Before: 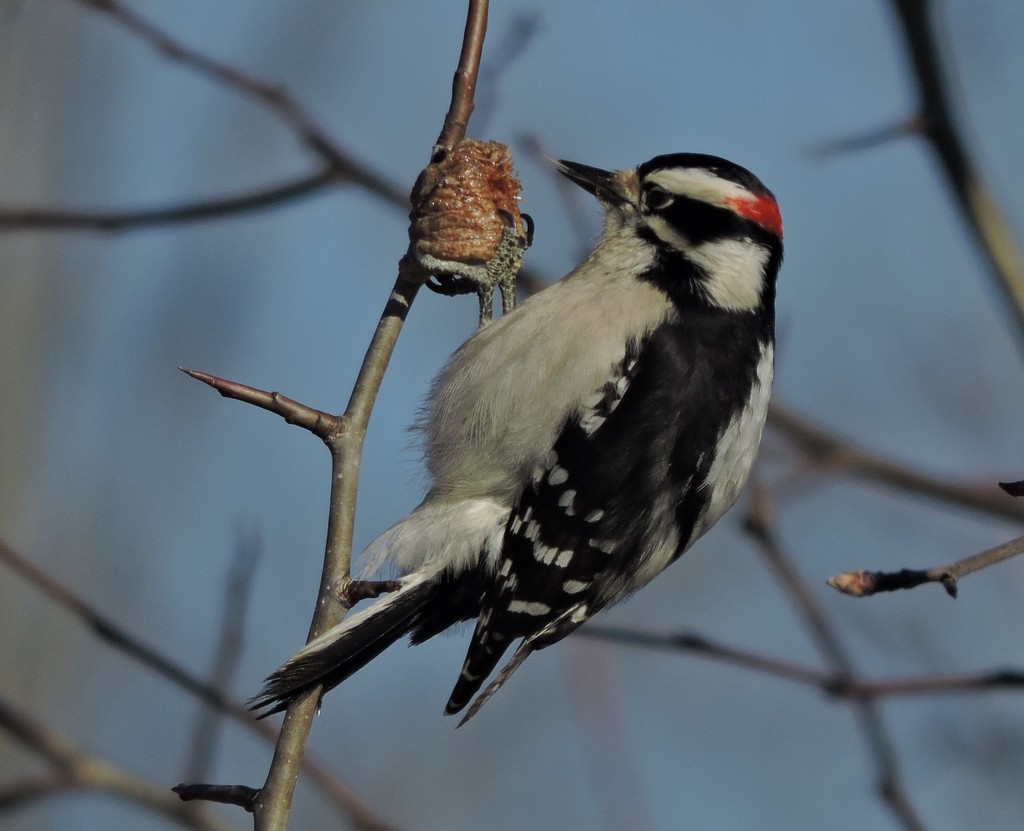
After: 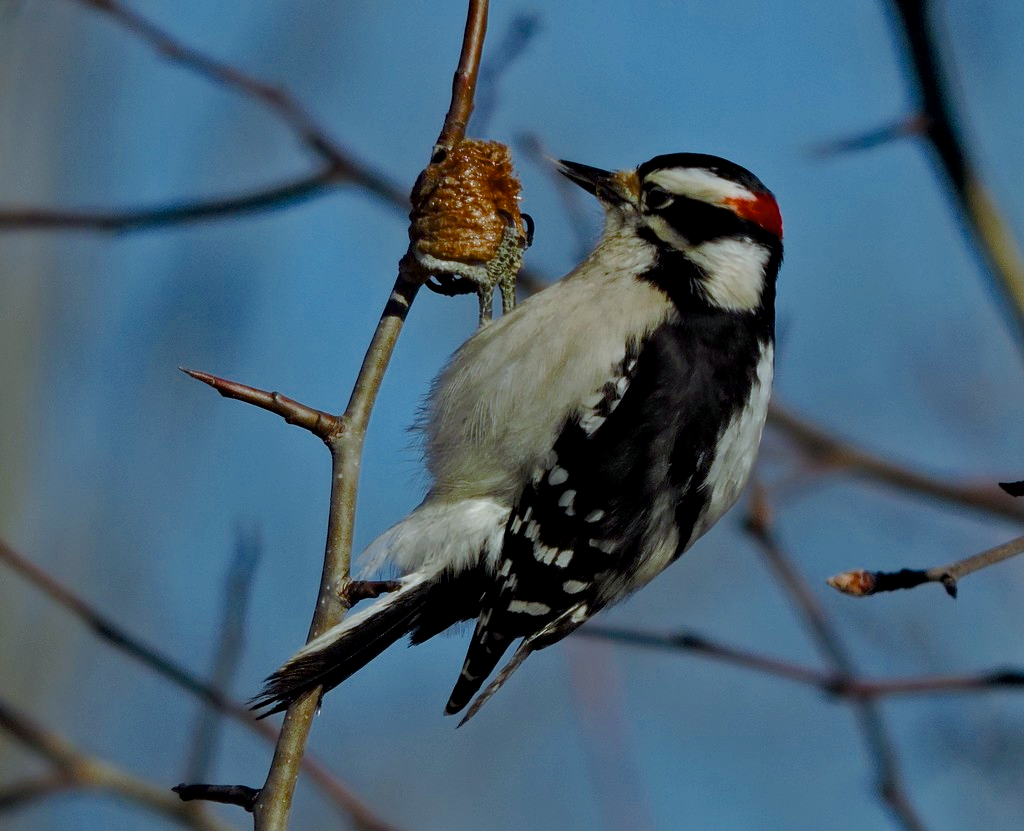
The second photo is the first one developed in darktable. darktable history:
color correction: highlights a* -4.08, highlights b* -11.1
color balance rgb: global offset › luminance -0.476%, perceptual saturation grading › global saturation 20%, perceptual saturation grading › highlights -25.4%, perceptual saturation grading › shadows 49.712%, global vibrance 10.689%, saturation formula JzAzBz (2021)
